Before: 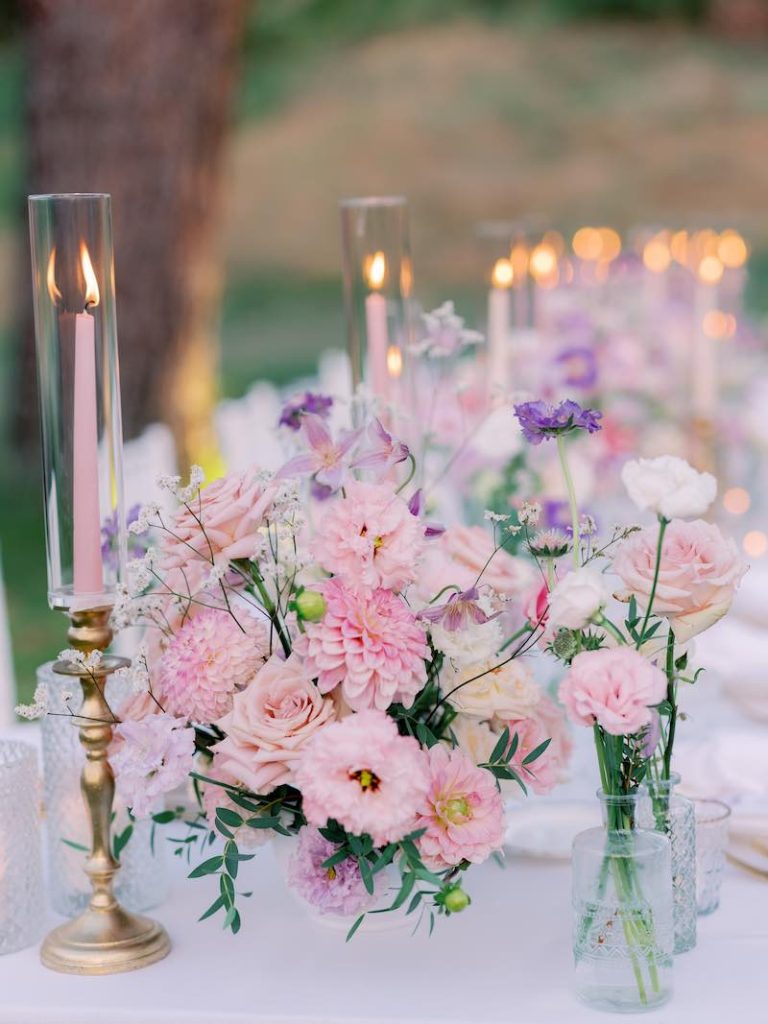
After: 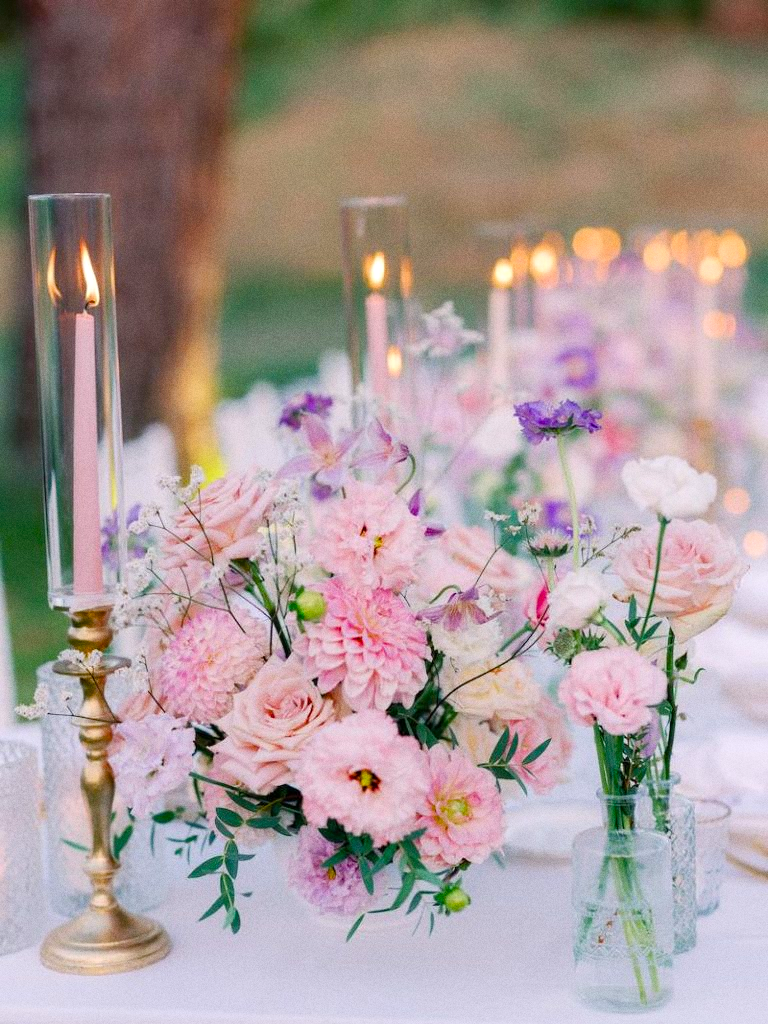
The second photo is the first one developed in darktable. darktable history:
color balance rgb: linear chroma grading › global chroma 8.12%, perceptual saturation grading › global saturation 9.07%, perceptual saturation grading › highlights -13.84%, perceptual saturation grading › mid-tones 14.88%, perceptual saturation grading › shadows 22.8%, perceptual brilliance grading › highlights 2.61%, global vibrance 12.07%
grain: coarseness 0.09 ISO
